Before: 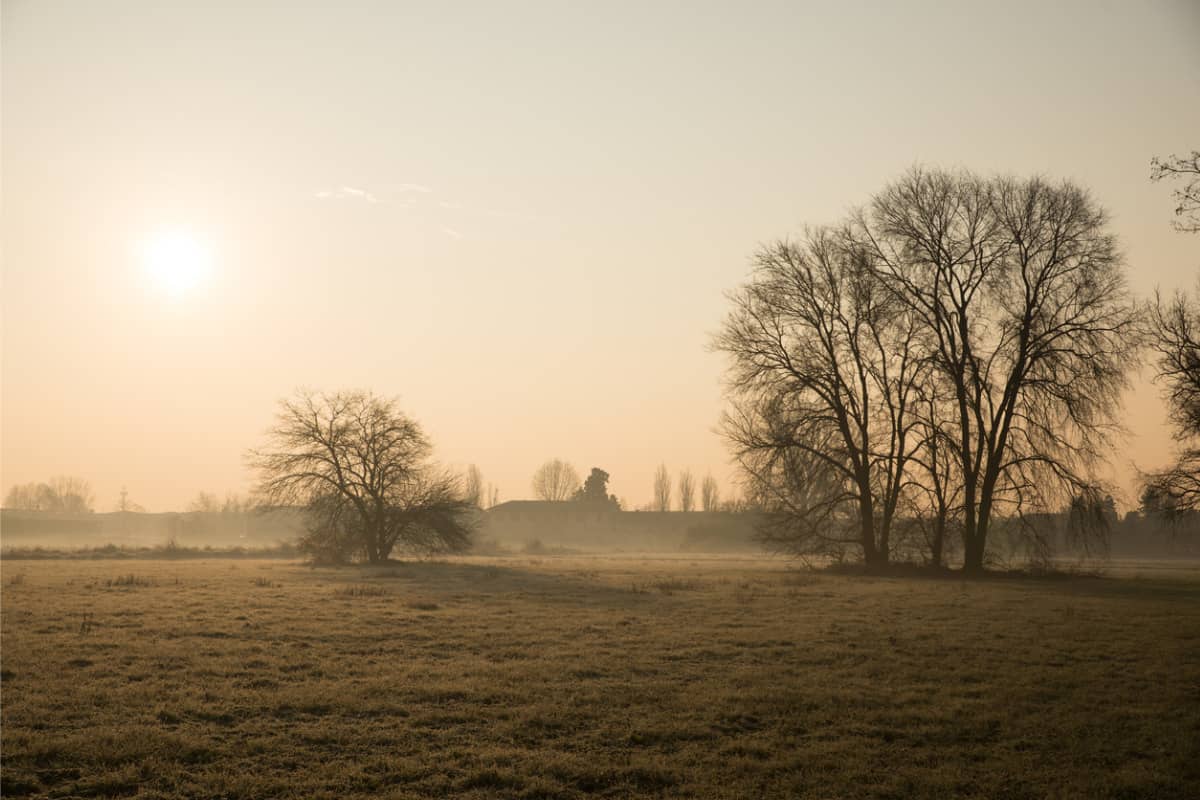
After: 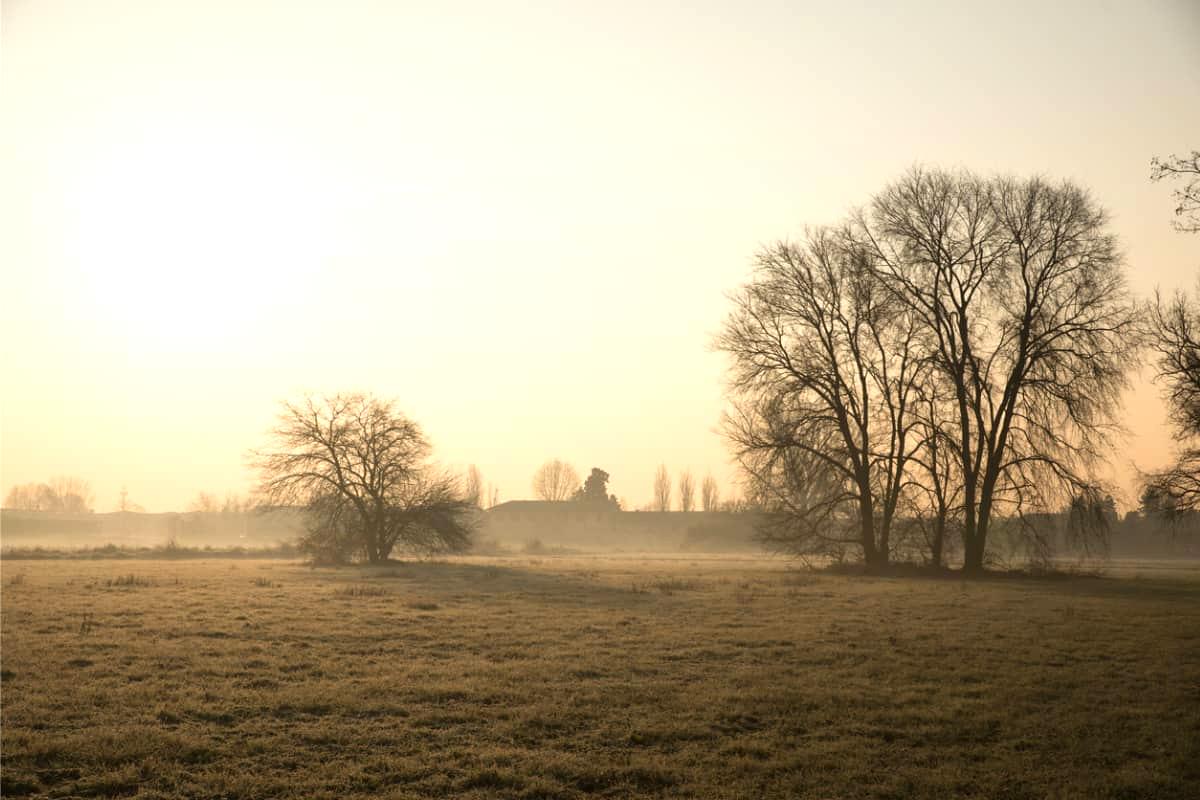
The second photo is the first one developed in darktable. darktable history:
exposure: exposure 0.558 EV, compensate highlight preservation false
